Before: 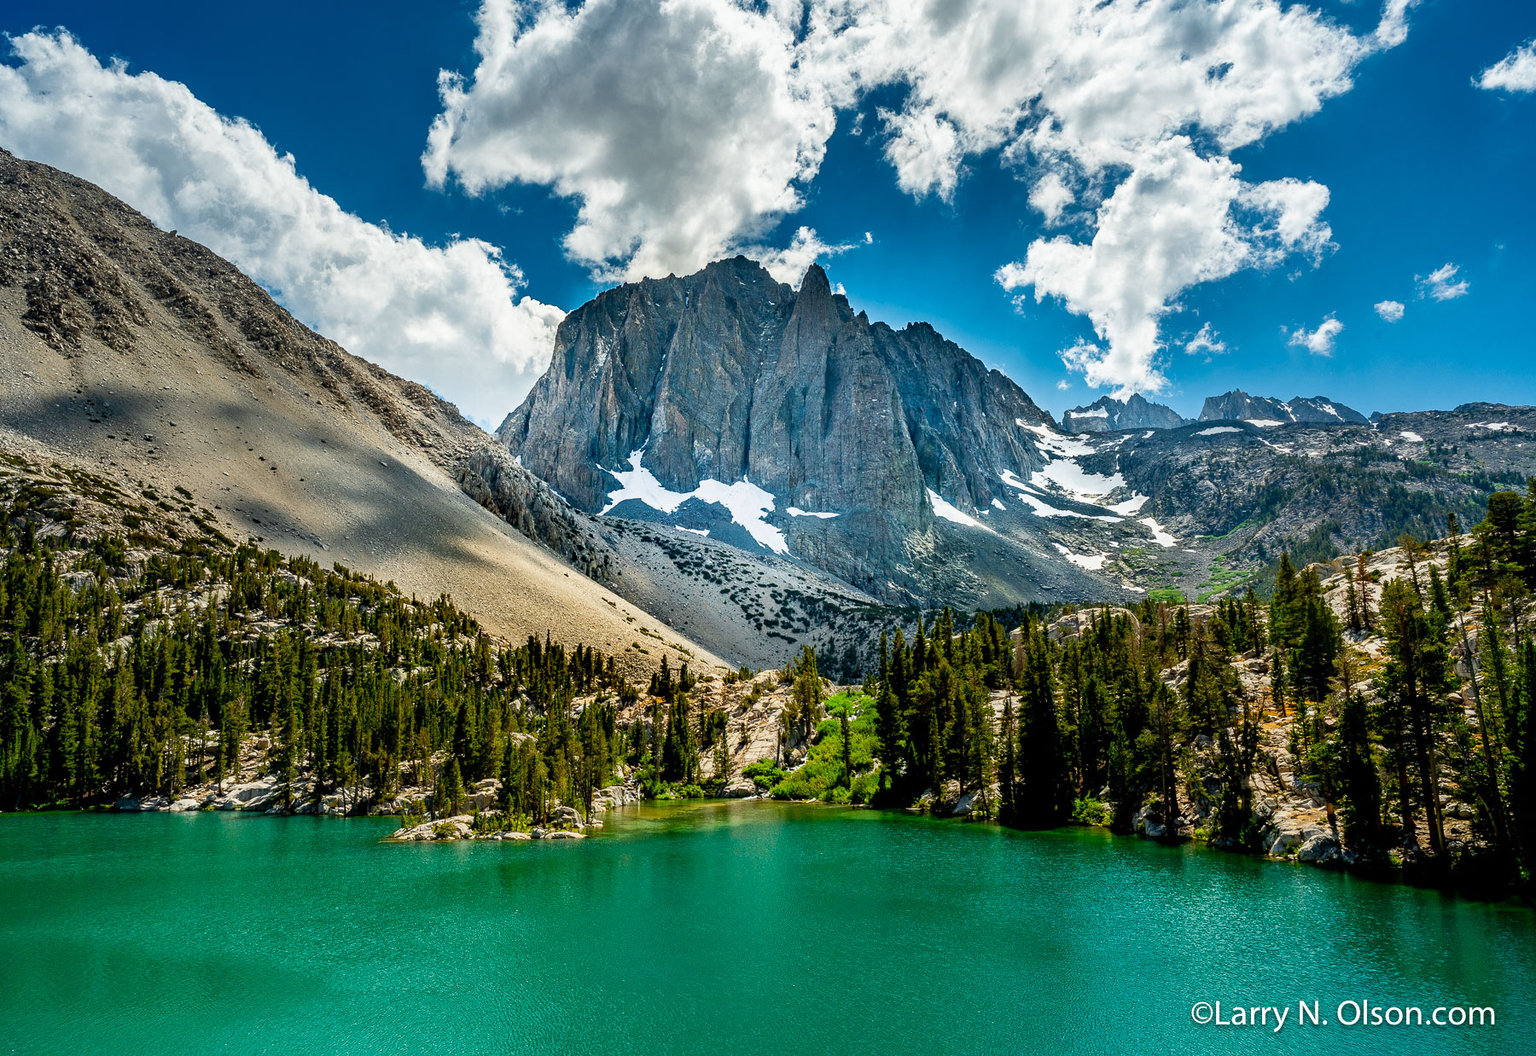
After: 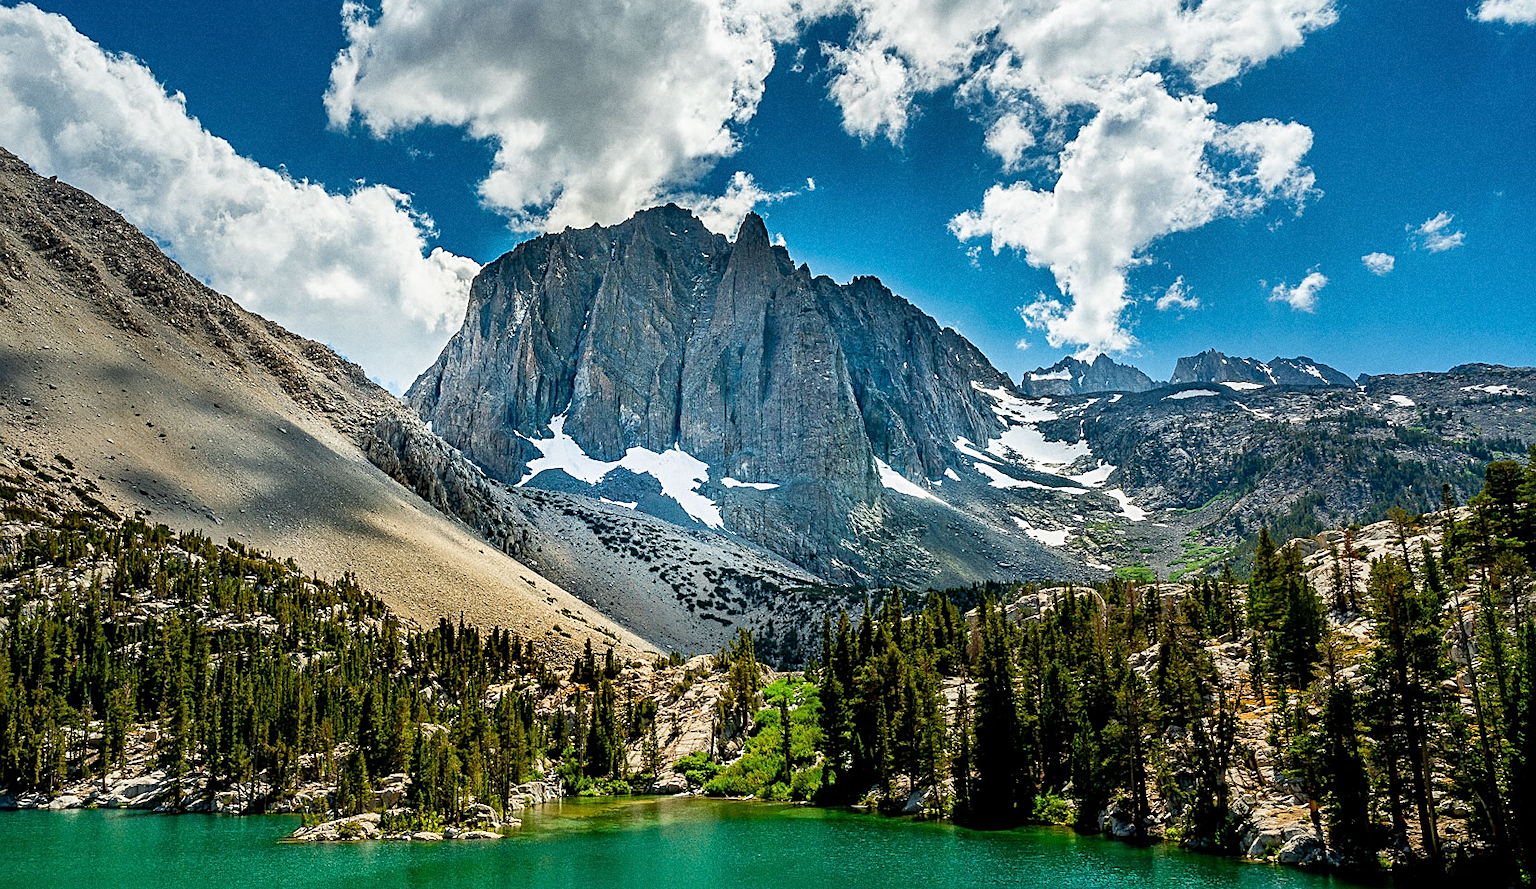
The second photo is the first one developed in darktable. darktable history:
sharpen: on, module defaults
grain: on, module defaults
crop: left 8.155%, top 6.611%, bottom 15.385%
